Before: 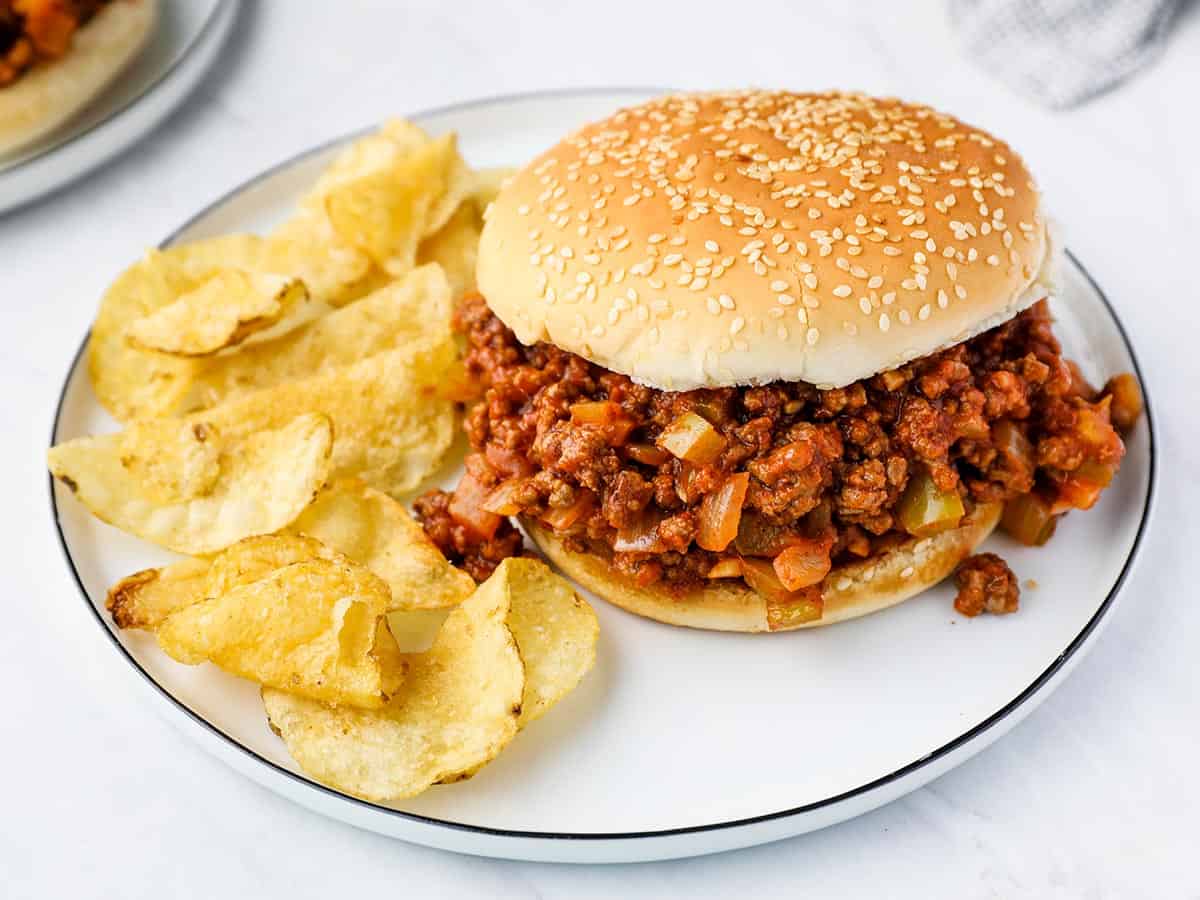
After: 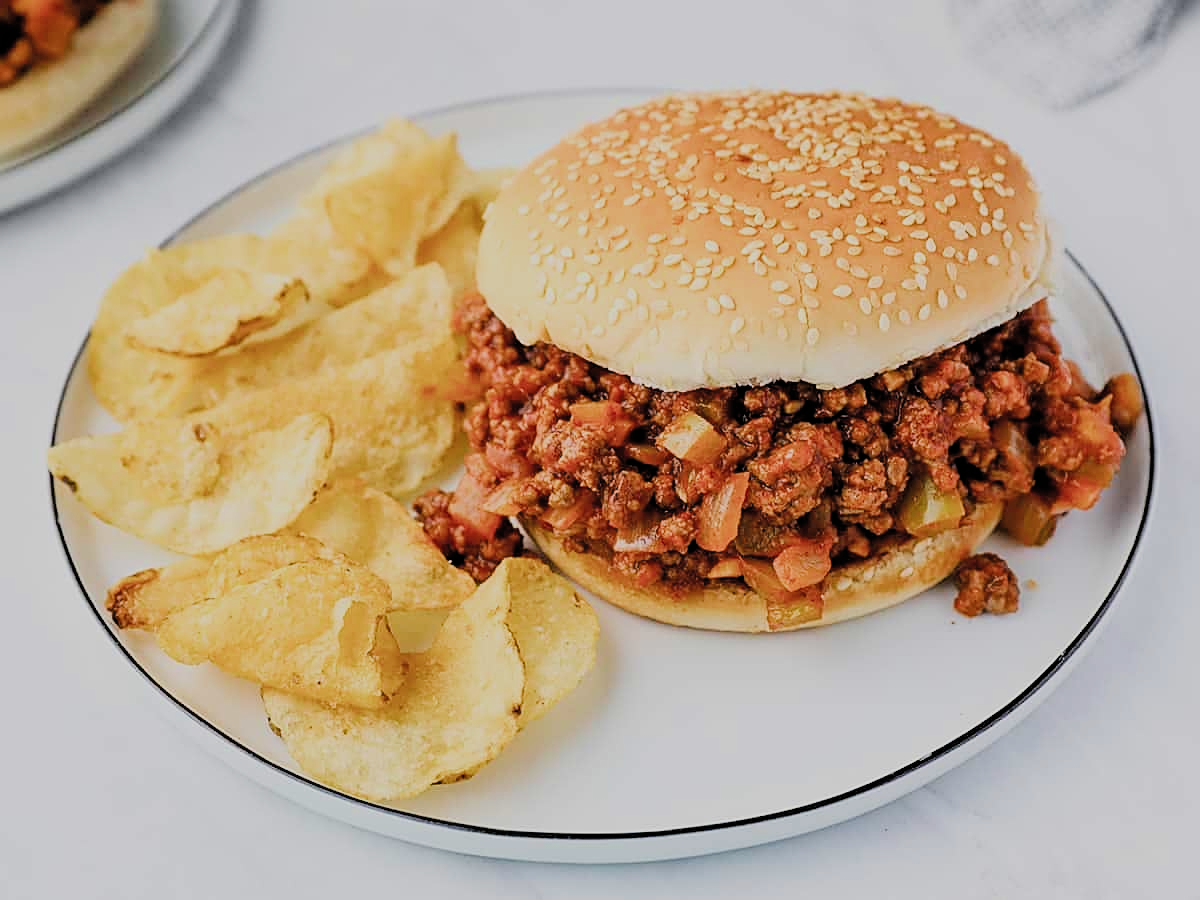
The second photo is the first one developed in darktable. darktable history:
sharpen: on, module defaults
filmic rgb: black relative exposure -6.95 EV, white relative exposure 5.67 EV, hardness 2.86, color science v4 (2020)
